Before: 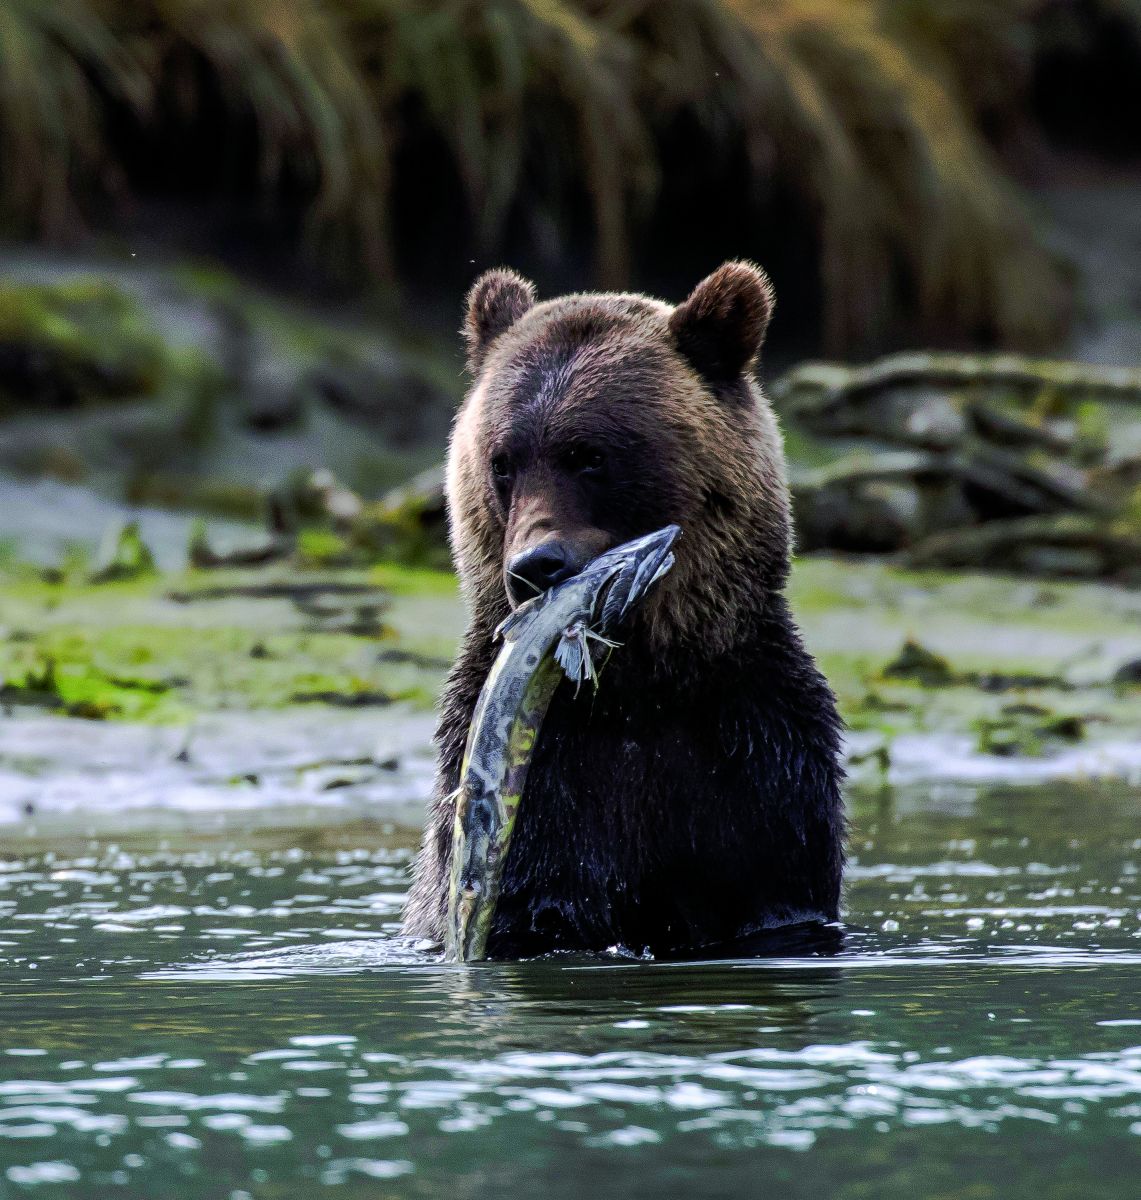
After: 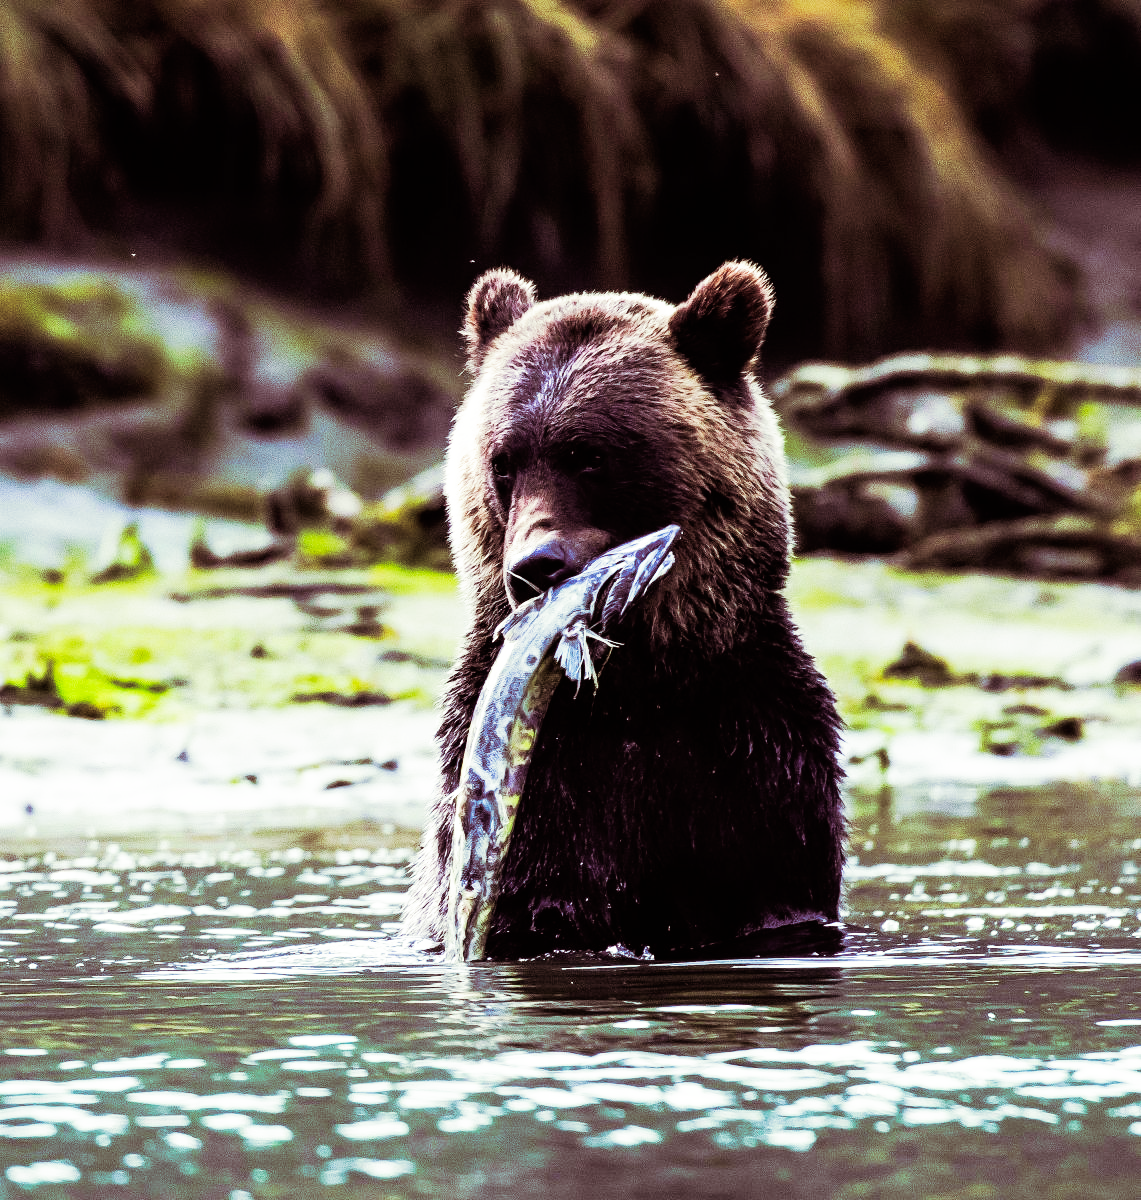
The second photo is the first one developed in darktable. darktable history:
base curve: curves: ch0 [(0, 0) (0.007, 0.004) (0.027, 0.03) (0.046, 0.07) (0.207, 0.54) (0.442, 0.872) (0.673, 0.972) (1, 1)], preserve colors none
split-toning: shadows › hue 360°
